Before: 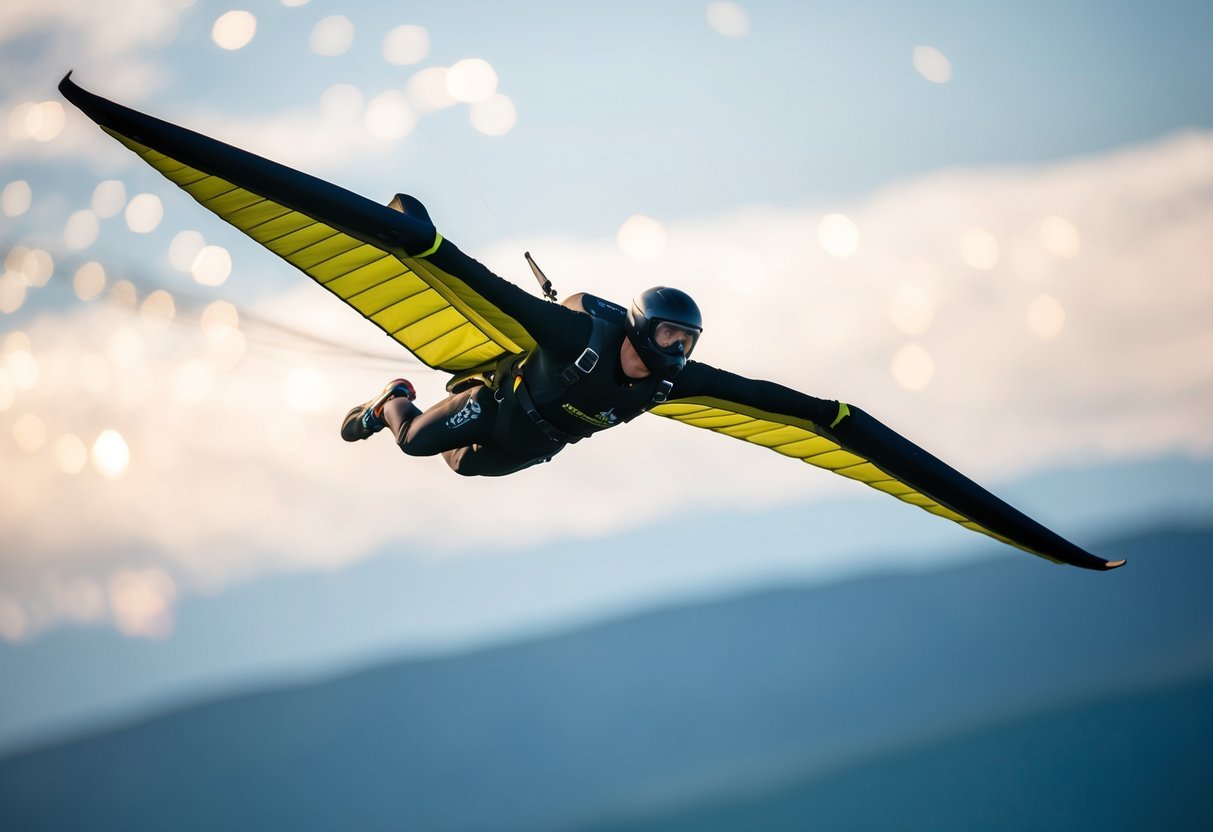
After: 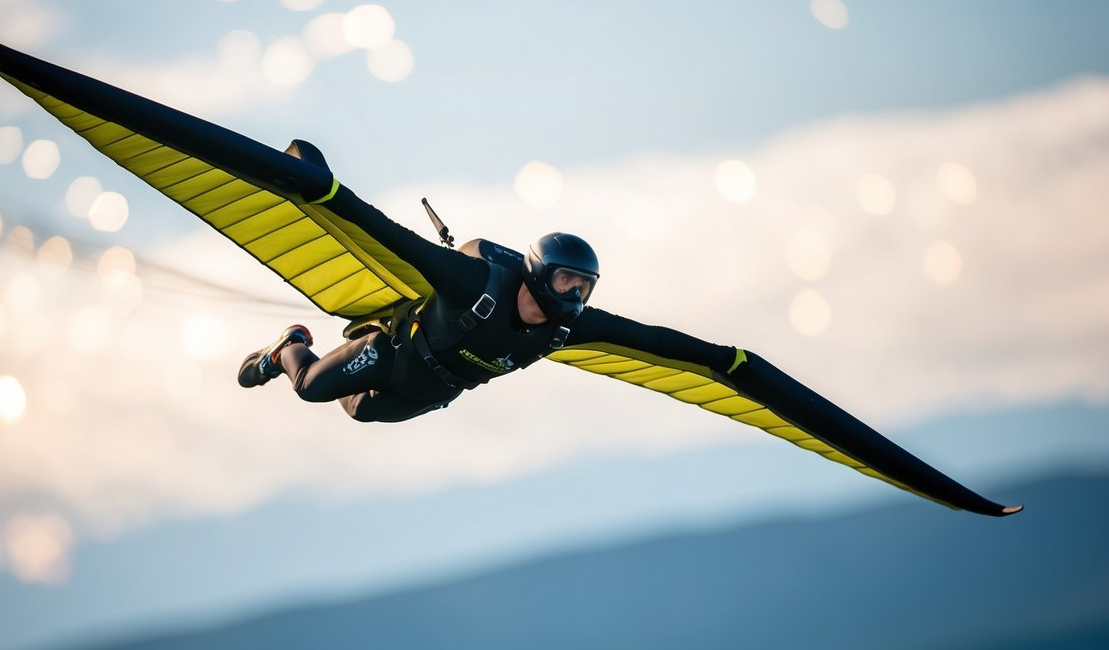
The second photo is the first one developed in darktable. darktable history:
crop: left 8.506%, top 6.525%, bottom 15.274%
